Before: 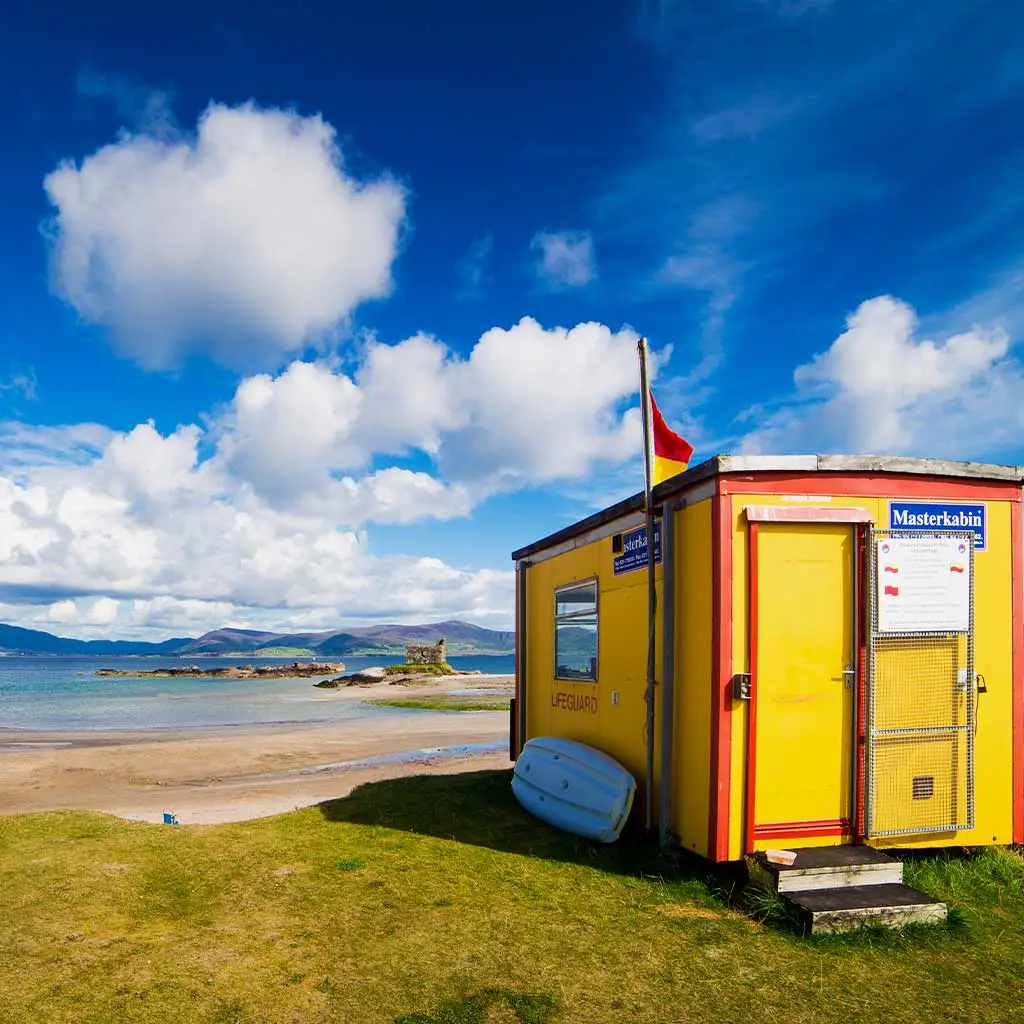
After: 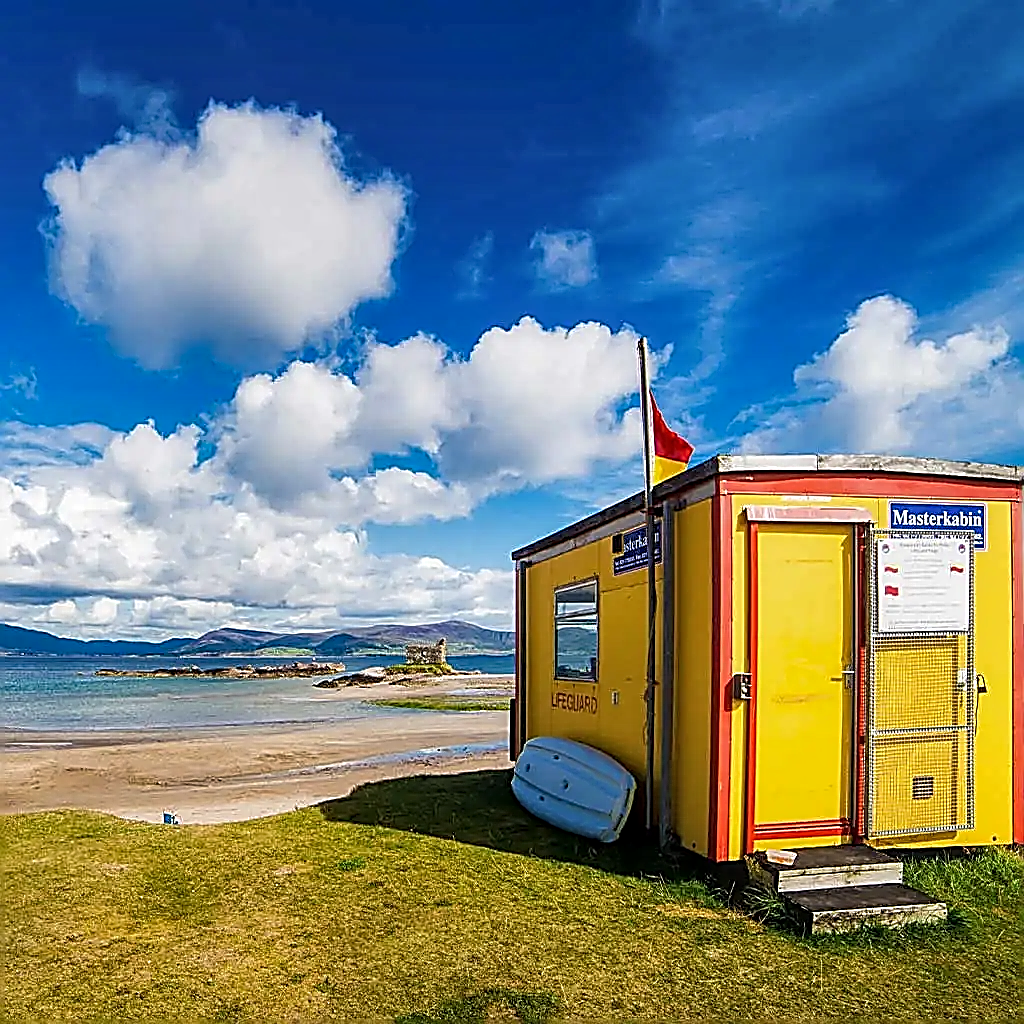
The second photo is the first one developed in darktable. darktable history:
shadows and highlights: soften with gaussian
sharpen: amount 1.986
local contrast: on, module defaults
